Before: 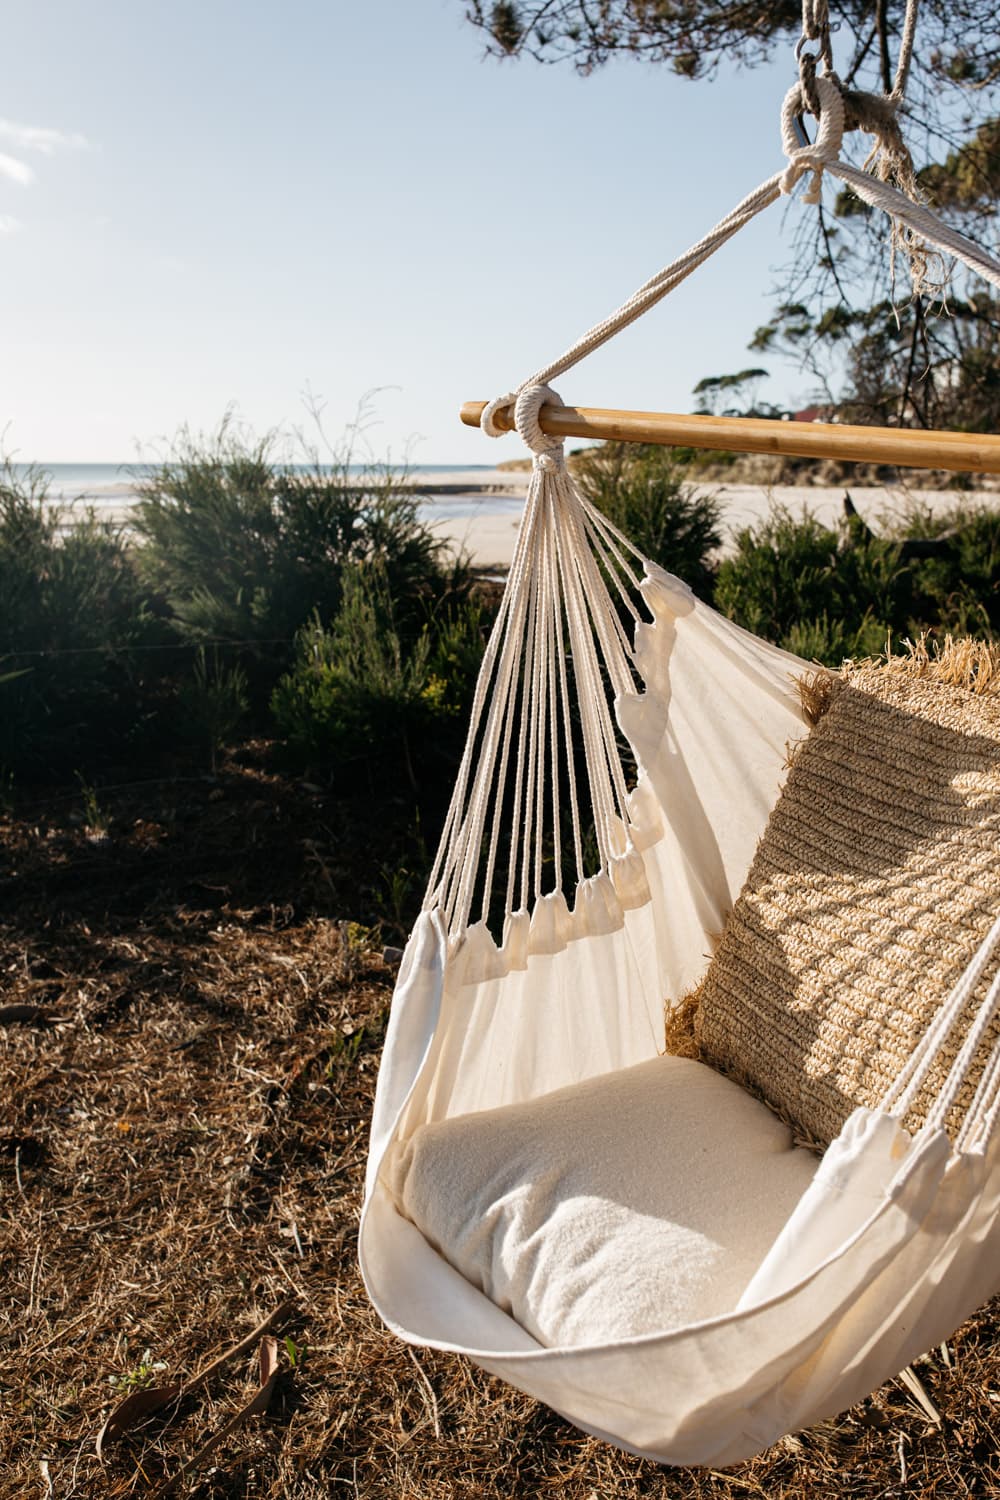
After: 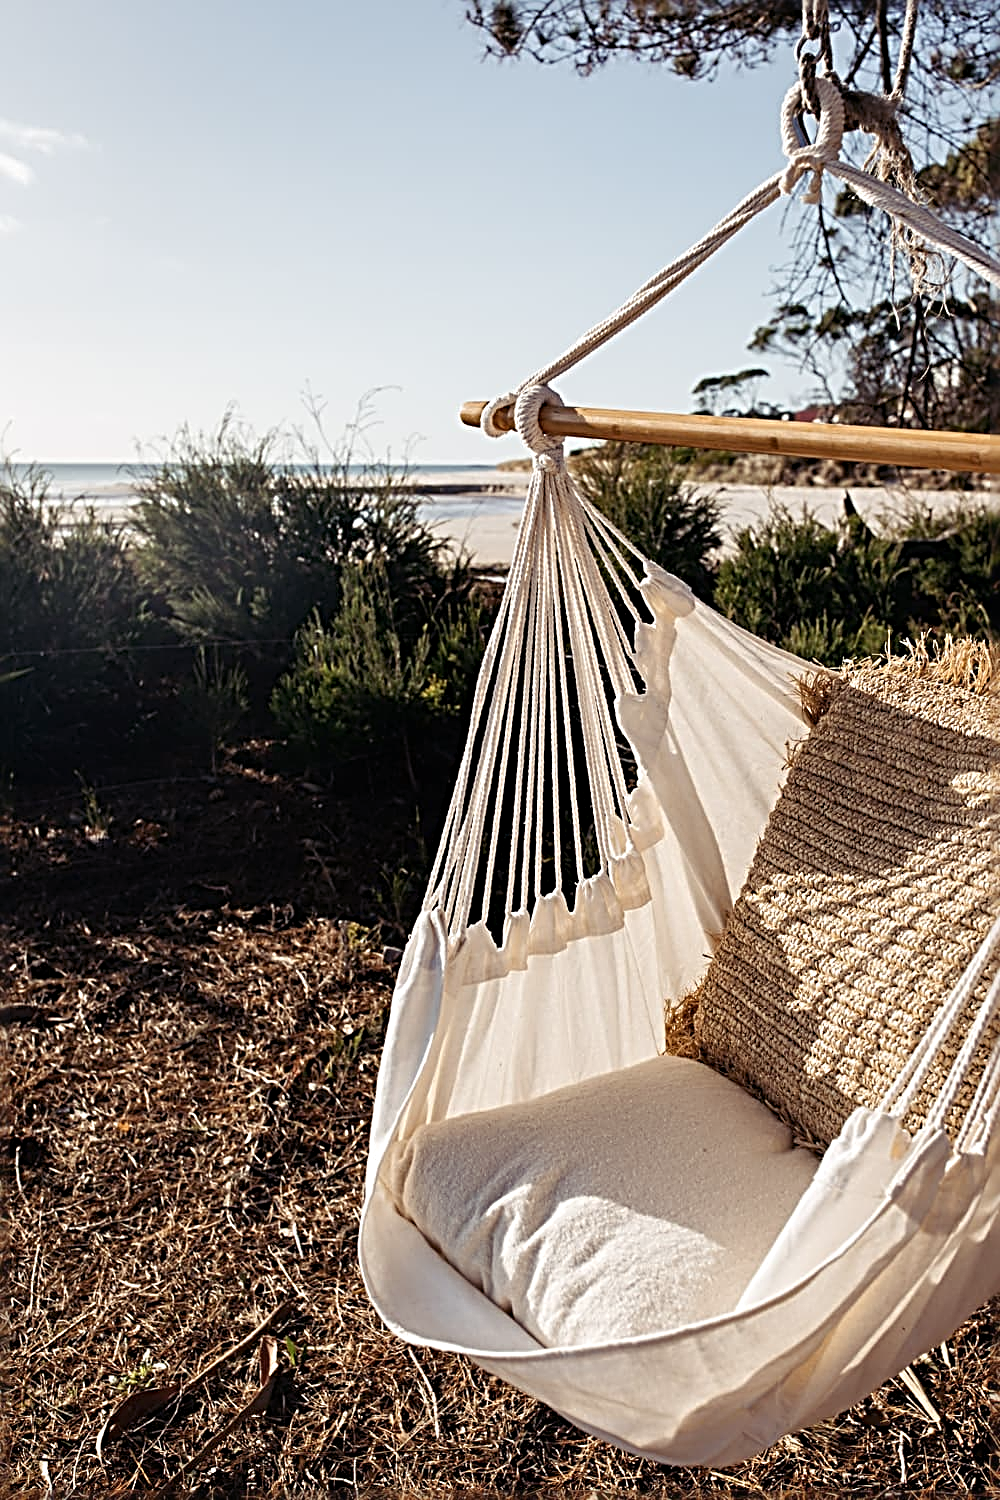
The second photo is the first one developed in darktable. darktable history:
sharpen: radius 3.712, amount 0.942
exposure: black level correction 0, compensate exposure bias true, compensate highlight preservation false
color balance rgb: shadows lift › luminance 0.74%, shadows lift › chroma 6.917%, shadows lift › hue 297.46°, perceptual saturation grading › global saturation -1.962%, perceptual saturation grading › highlights -8.117%, perceptual saturation grading › mid-tones 7.327%, perceptual saturation grading › shadows 3.903%
